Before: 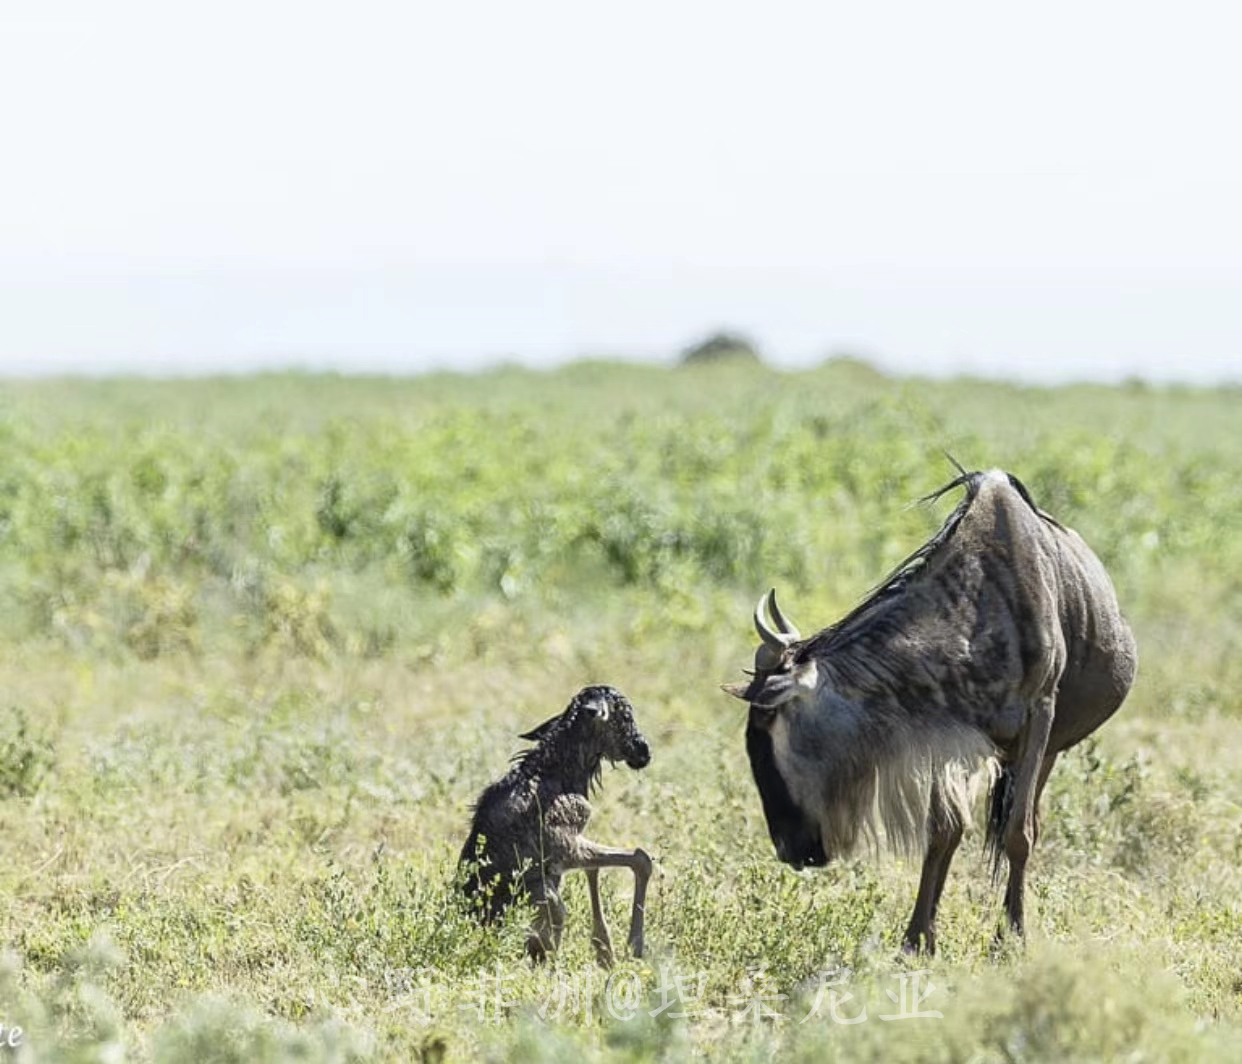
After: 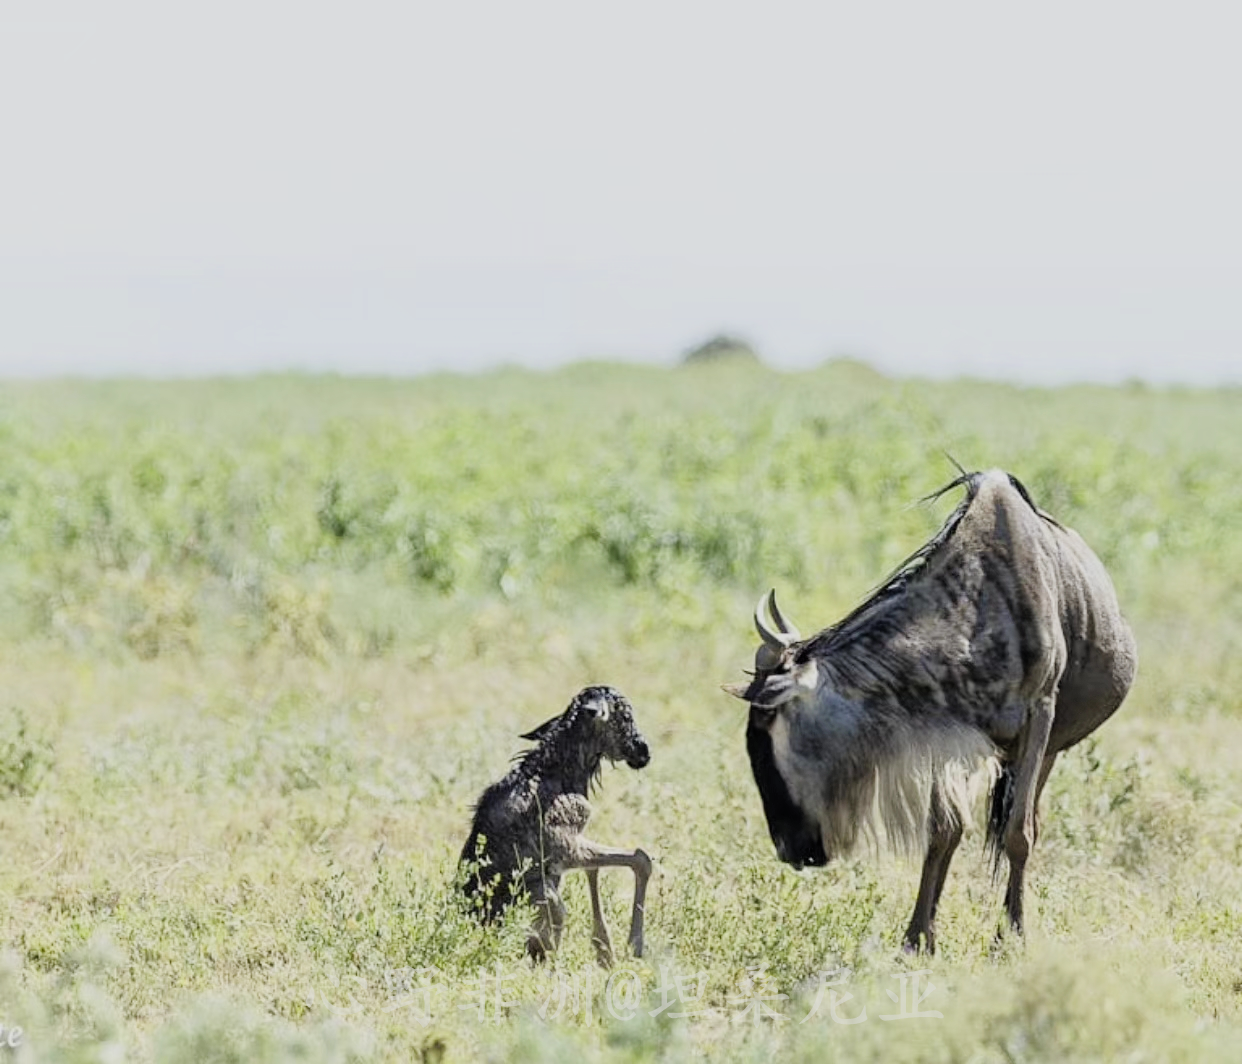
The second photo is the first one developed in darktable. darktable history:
exposure: black level correction 0, exposure 0.5 EV, compensate highlight preservation false
filmic rgb: black relative exposure -7.32 EV, white relative exposure 5.09 EV, hardness 3.2
